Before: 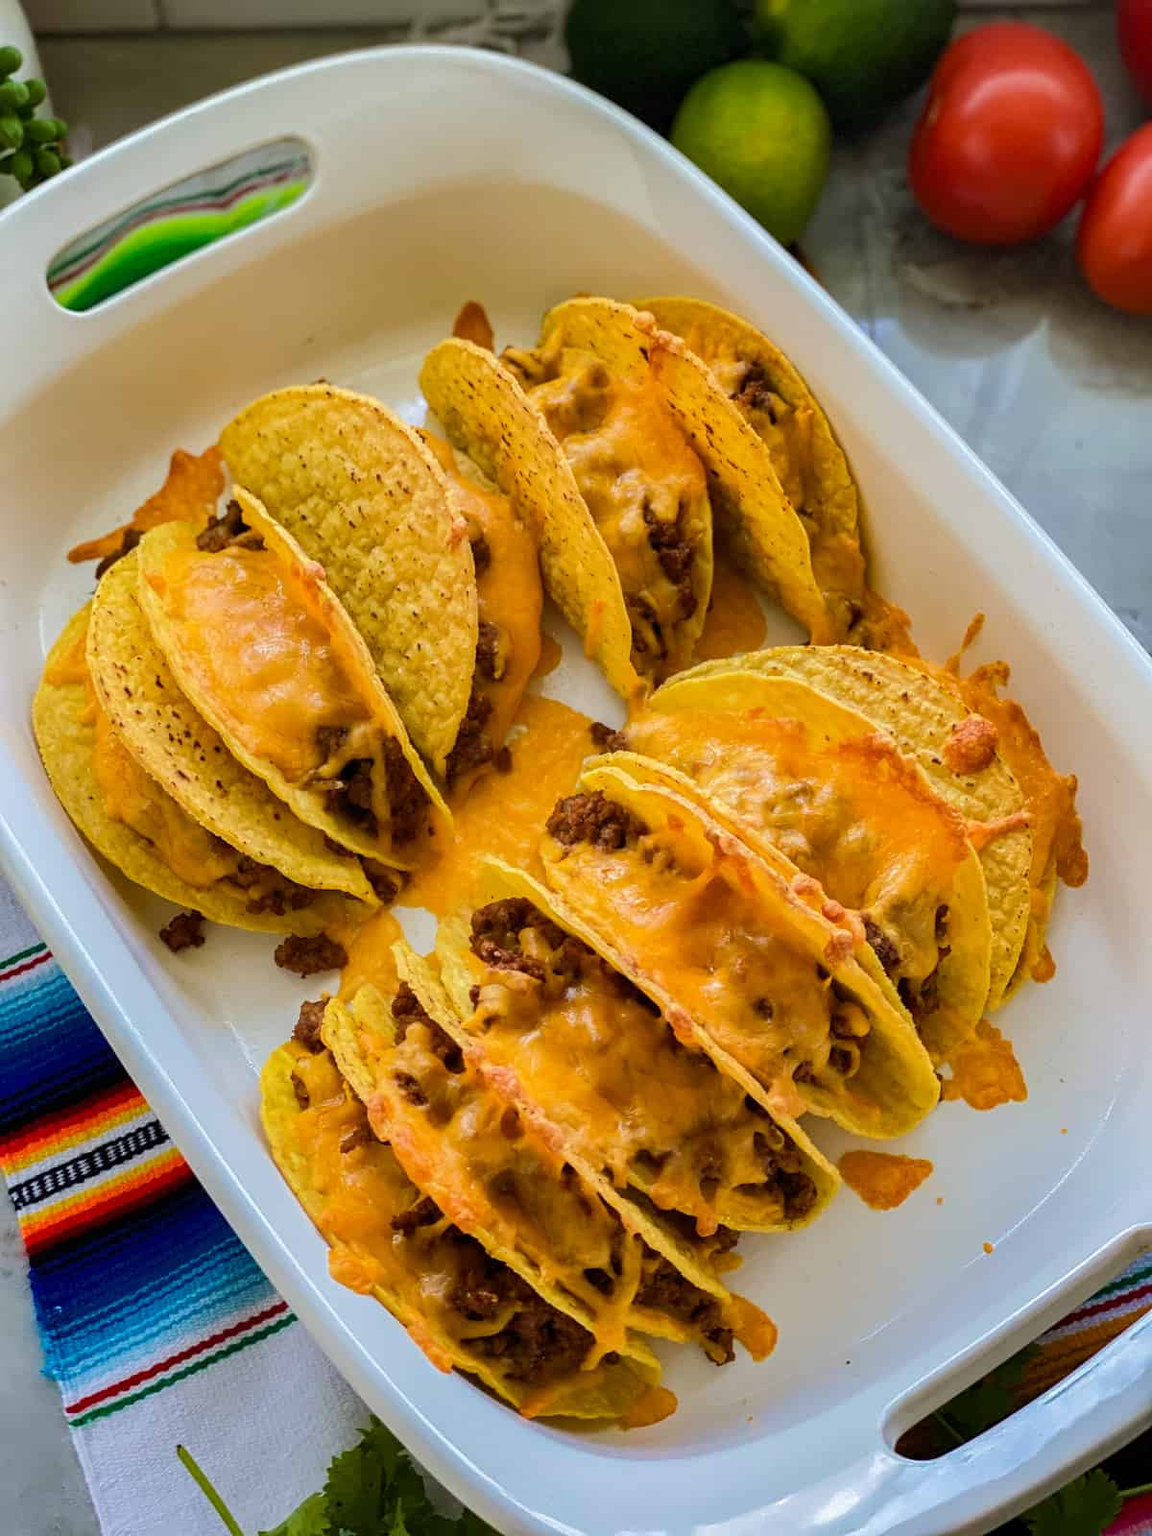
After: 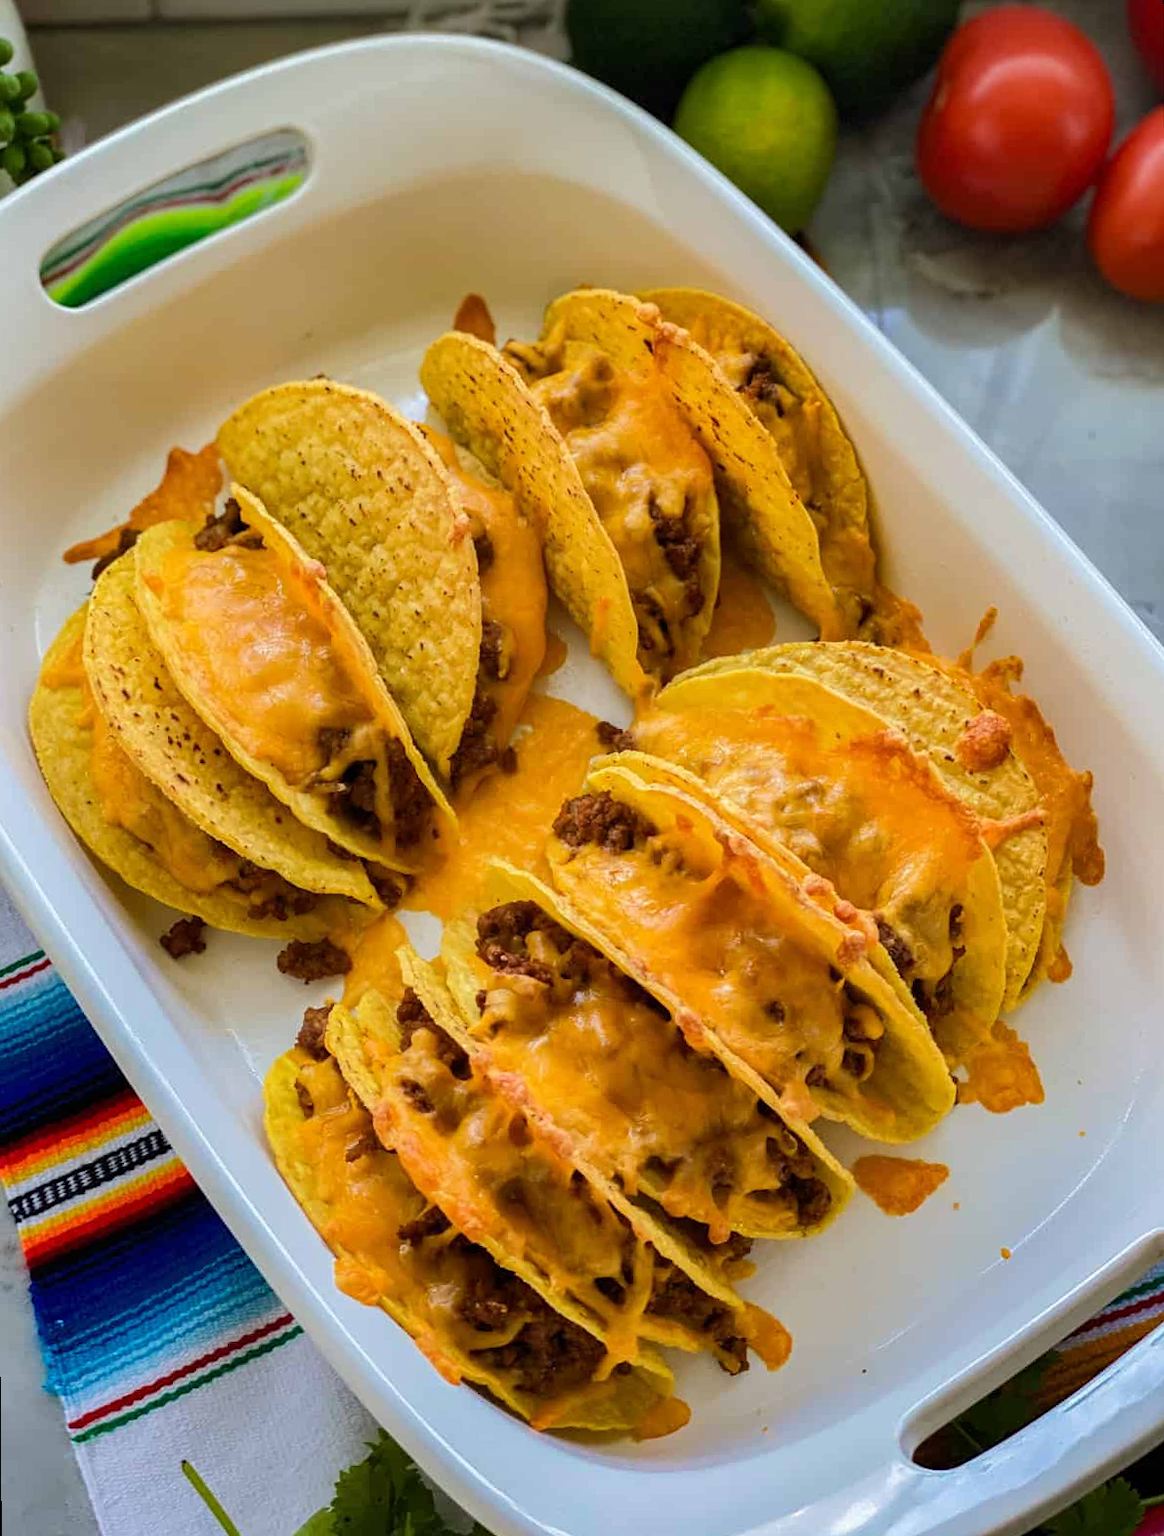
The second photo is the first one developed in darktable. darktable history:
rotate and perspective: rotation -0.45°, automatic cropping original format, crop left 0.008, crop right 0.992, crop top 0.012, crop bottom 0.988
tone equalizer: on, module defaults
